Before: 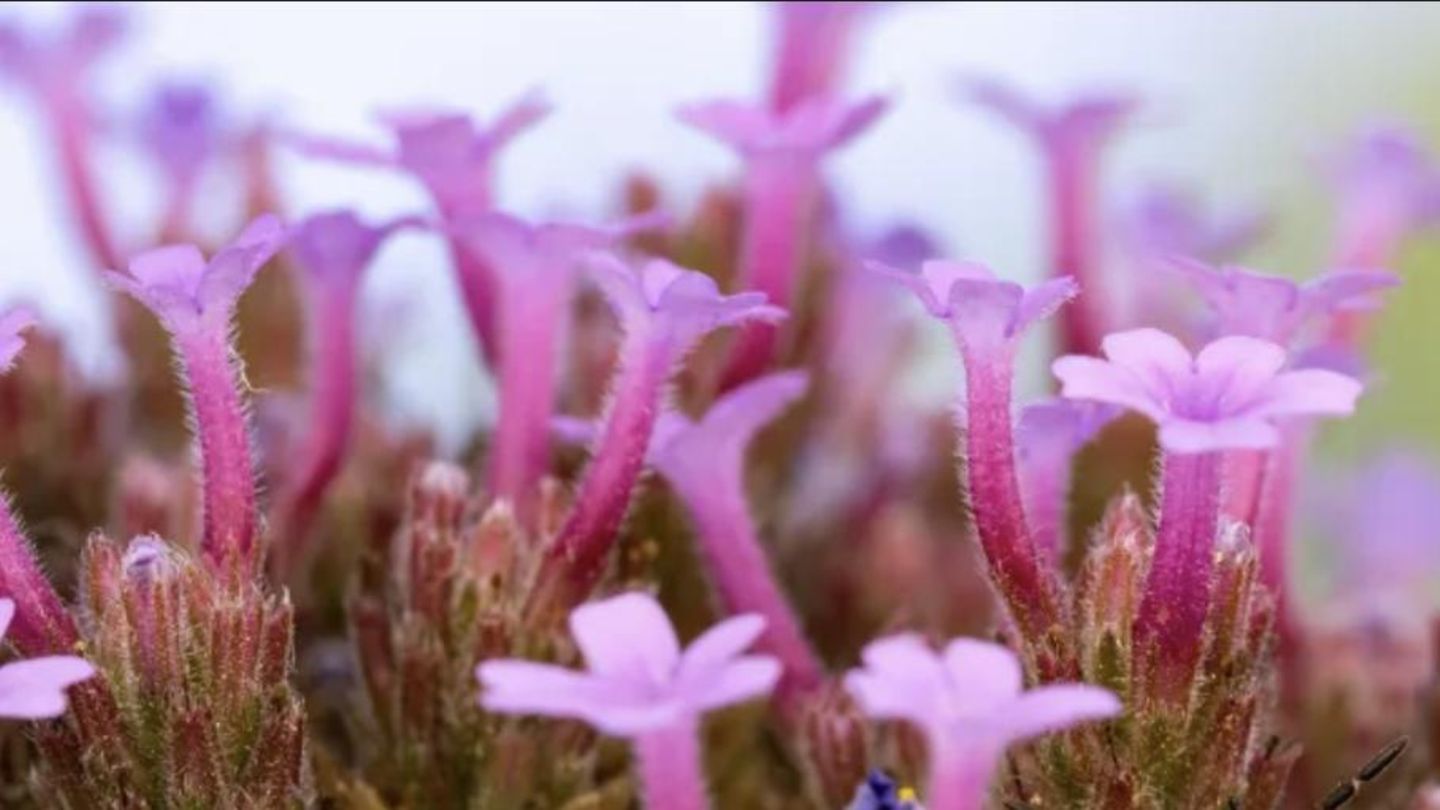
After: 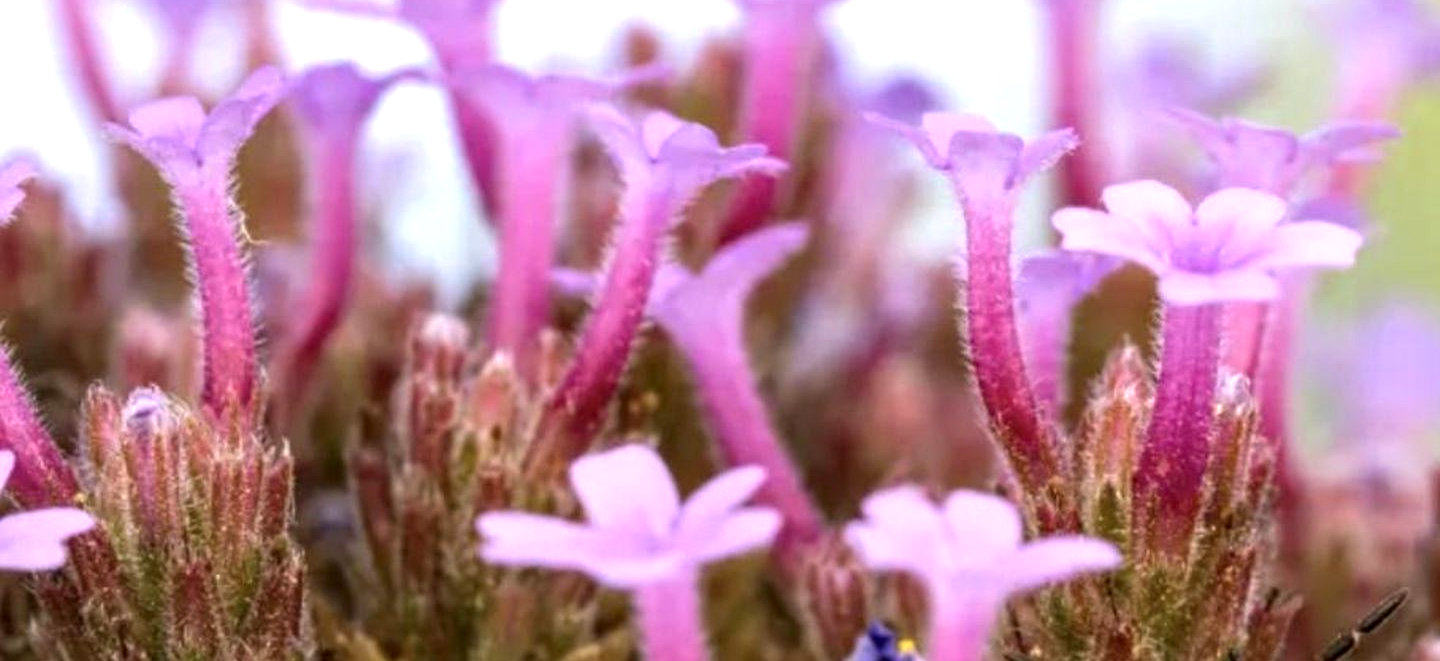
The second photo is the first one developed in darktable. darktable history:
local contrast: on, module defaults
crop and rotate: top 18.394%
exposure: exposure 0.492 EV, compensate highlight preservation false
